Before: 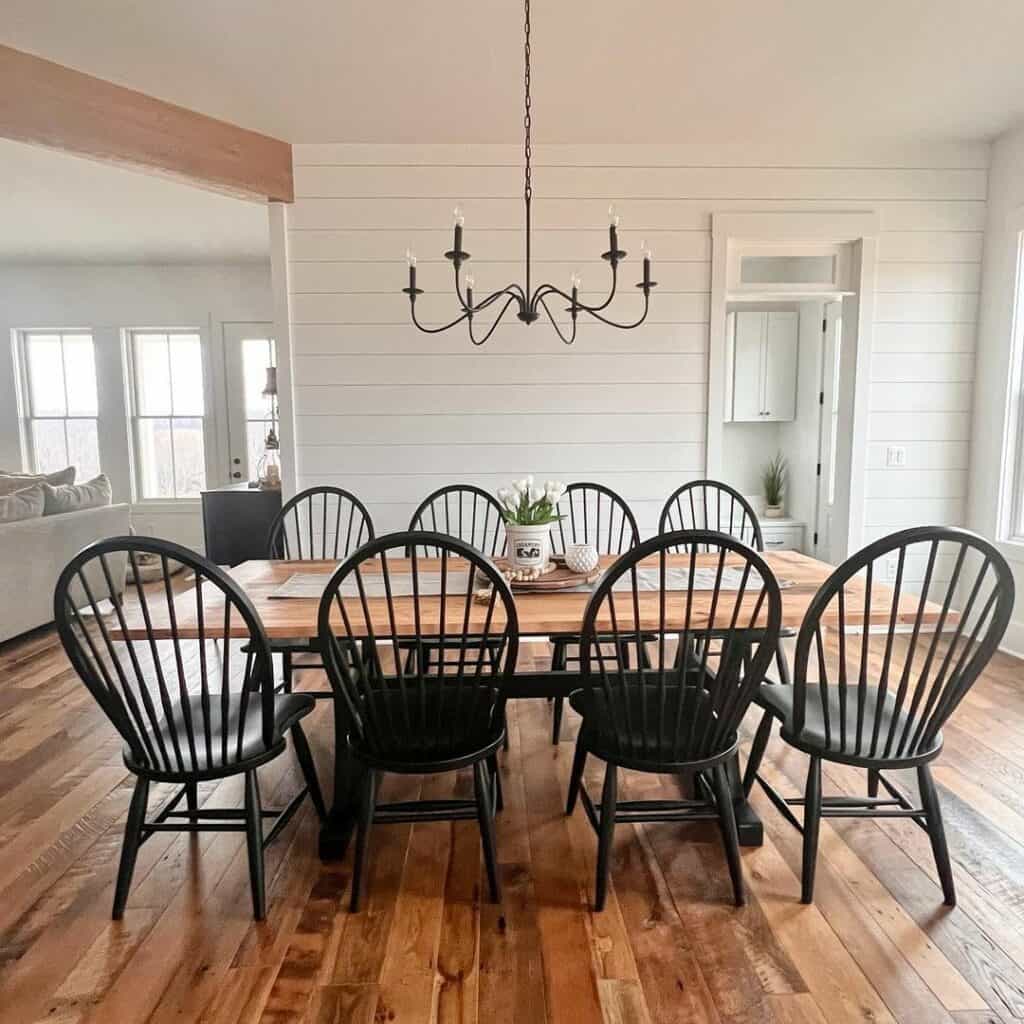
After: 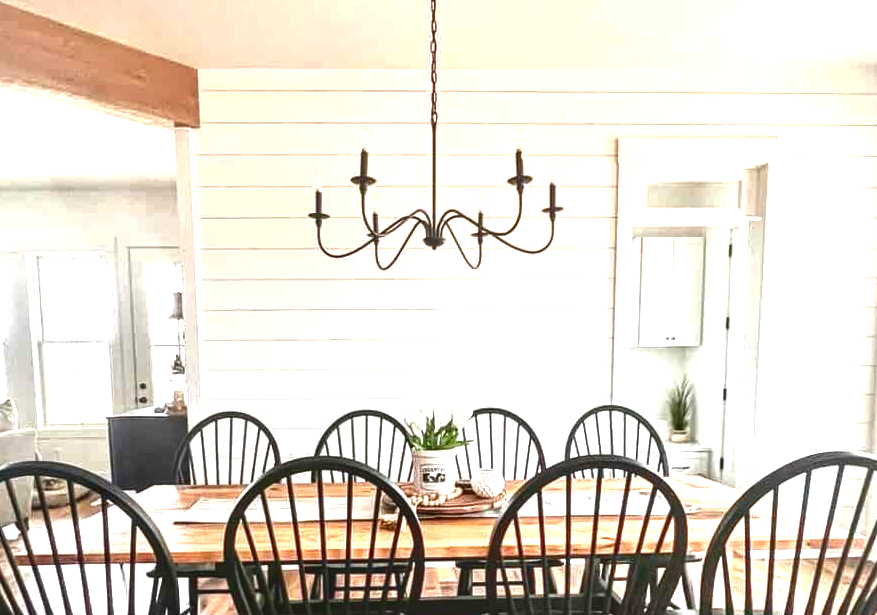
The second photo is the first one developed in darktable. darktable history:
exposure: black level correction 0, exposure 1.182 EV, compensate exposure bias true, compensate highlight preservation false
local contrast: on, module defaults
crop and rotate: left 9.243%, top 7.344%, right 5.064%, bottom 32.552%
contrast brightness saturation: brightness -0.249, saturation 0.202
